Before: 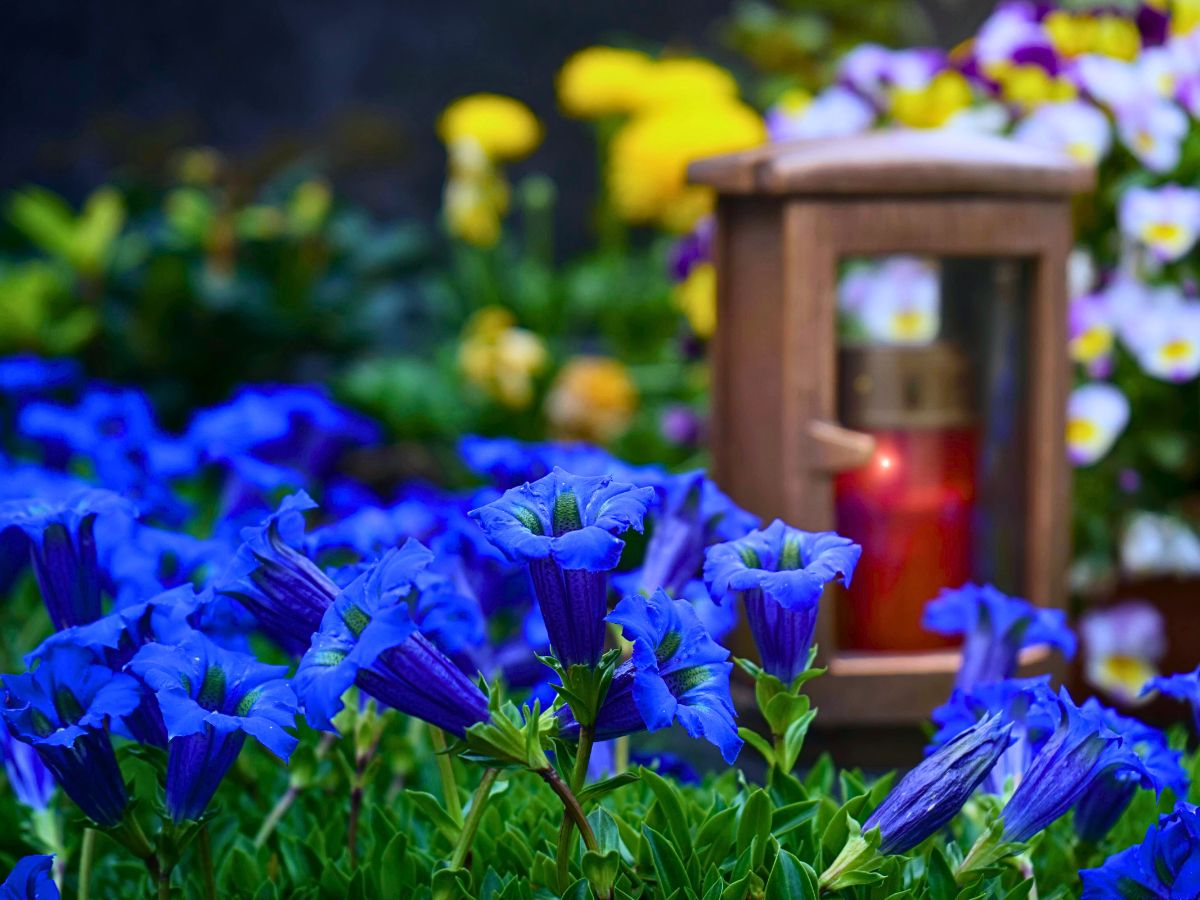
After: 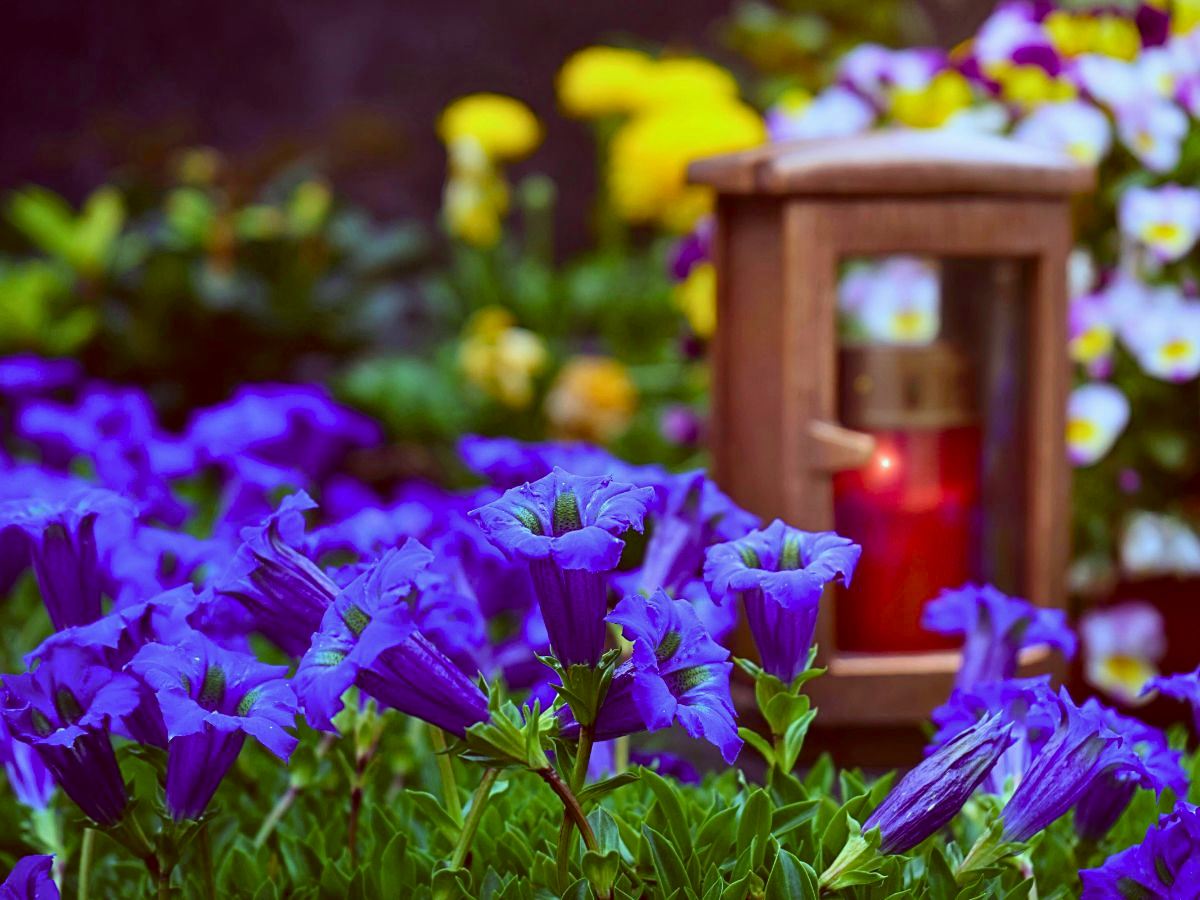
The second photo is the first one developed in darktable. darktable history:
sharpen: amount 0.2
shadows and highlights: radius 108.52, shadows 23.73, highlights -59.32, low approximation 0.01, soften with gaussian
white balance: red 0.978, blue 0.999
color correction: highlights a* -7.23, highlights b* -0.161, shadows a* 20.08, shadows b* 11.73
